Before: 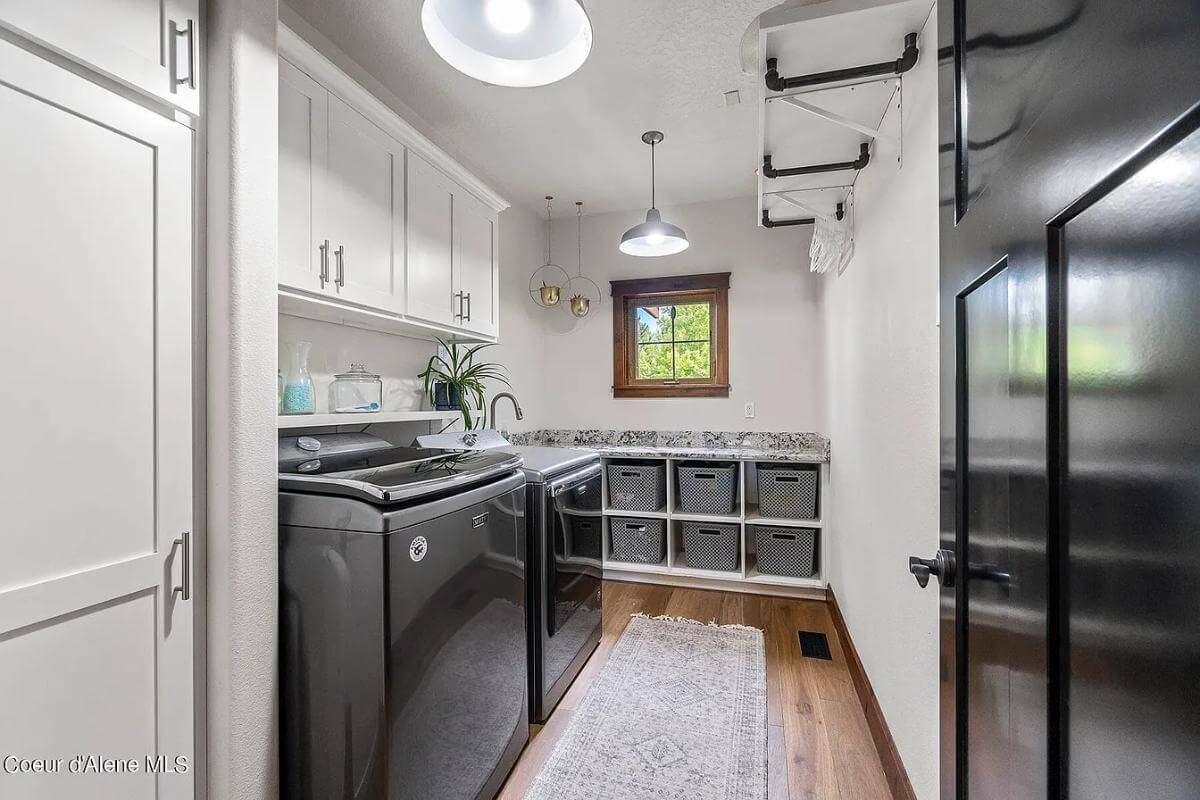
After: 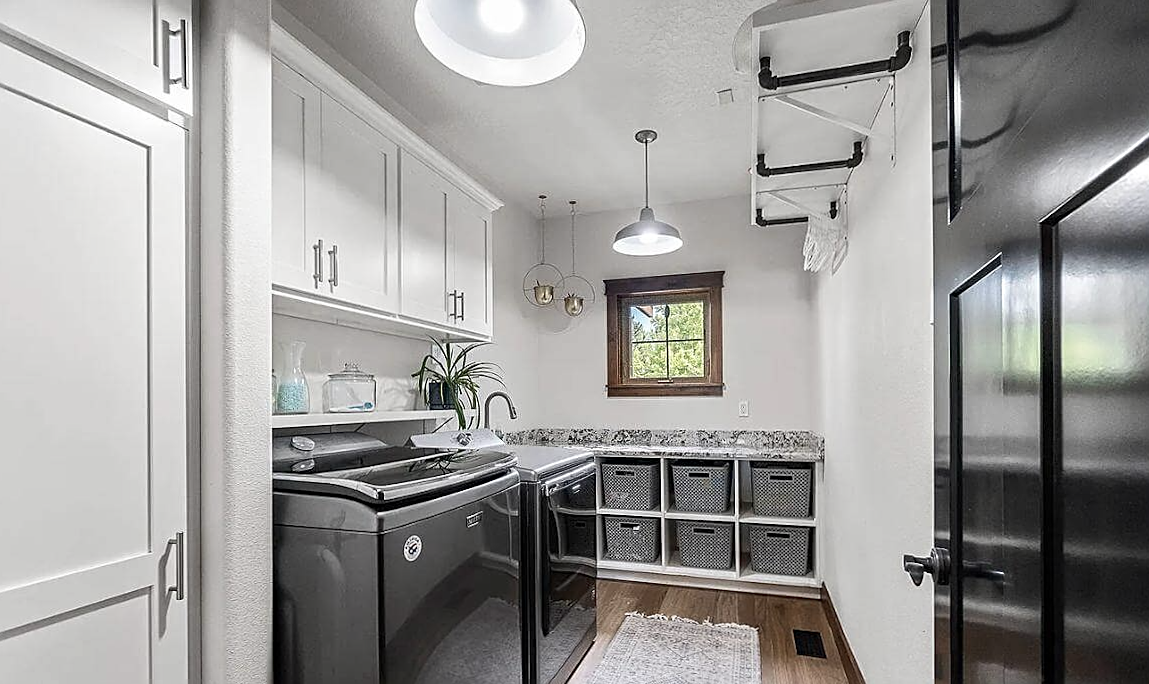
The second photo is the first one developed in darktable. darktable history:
contrast brightness saturation: contrast 0.097, saturation -0.364
crop and rotate: angle 0.135°, left 0.381%, right 3.482%, bottom 14.194%
sharpen: on, module defaults
